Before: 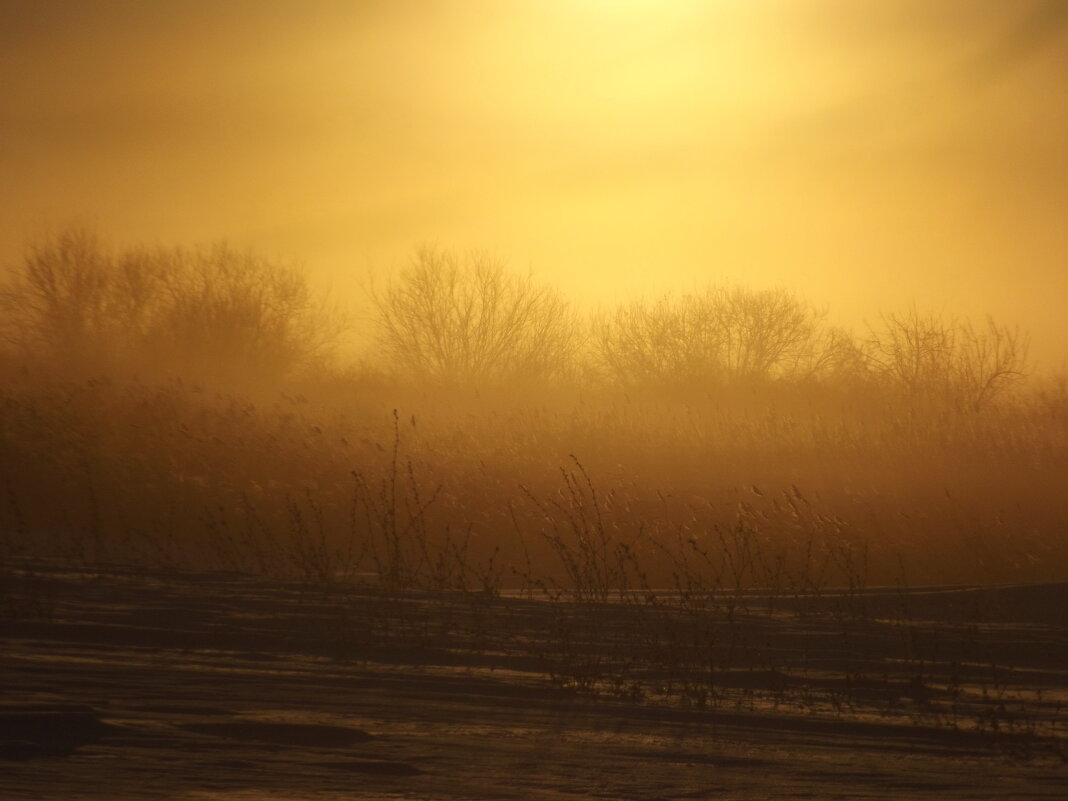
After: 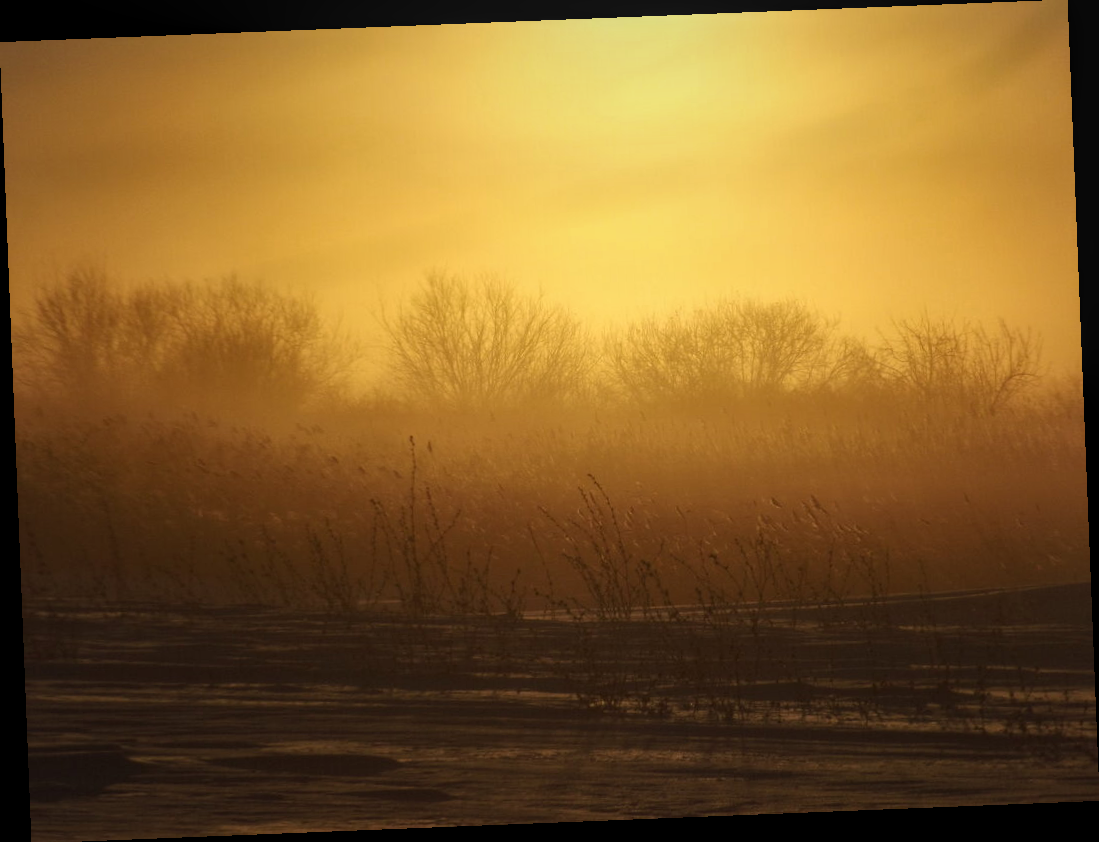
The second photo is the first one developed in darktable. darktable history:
rotate and perspective: rotation -2.29°, automatic cropping off
local contrast: on, module defaults
